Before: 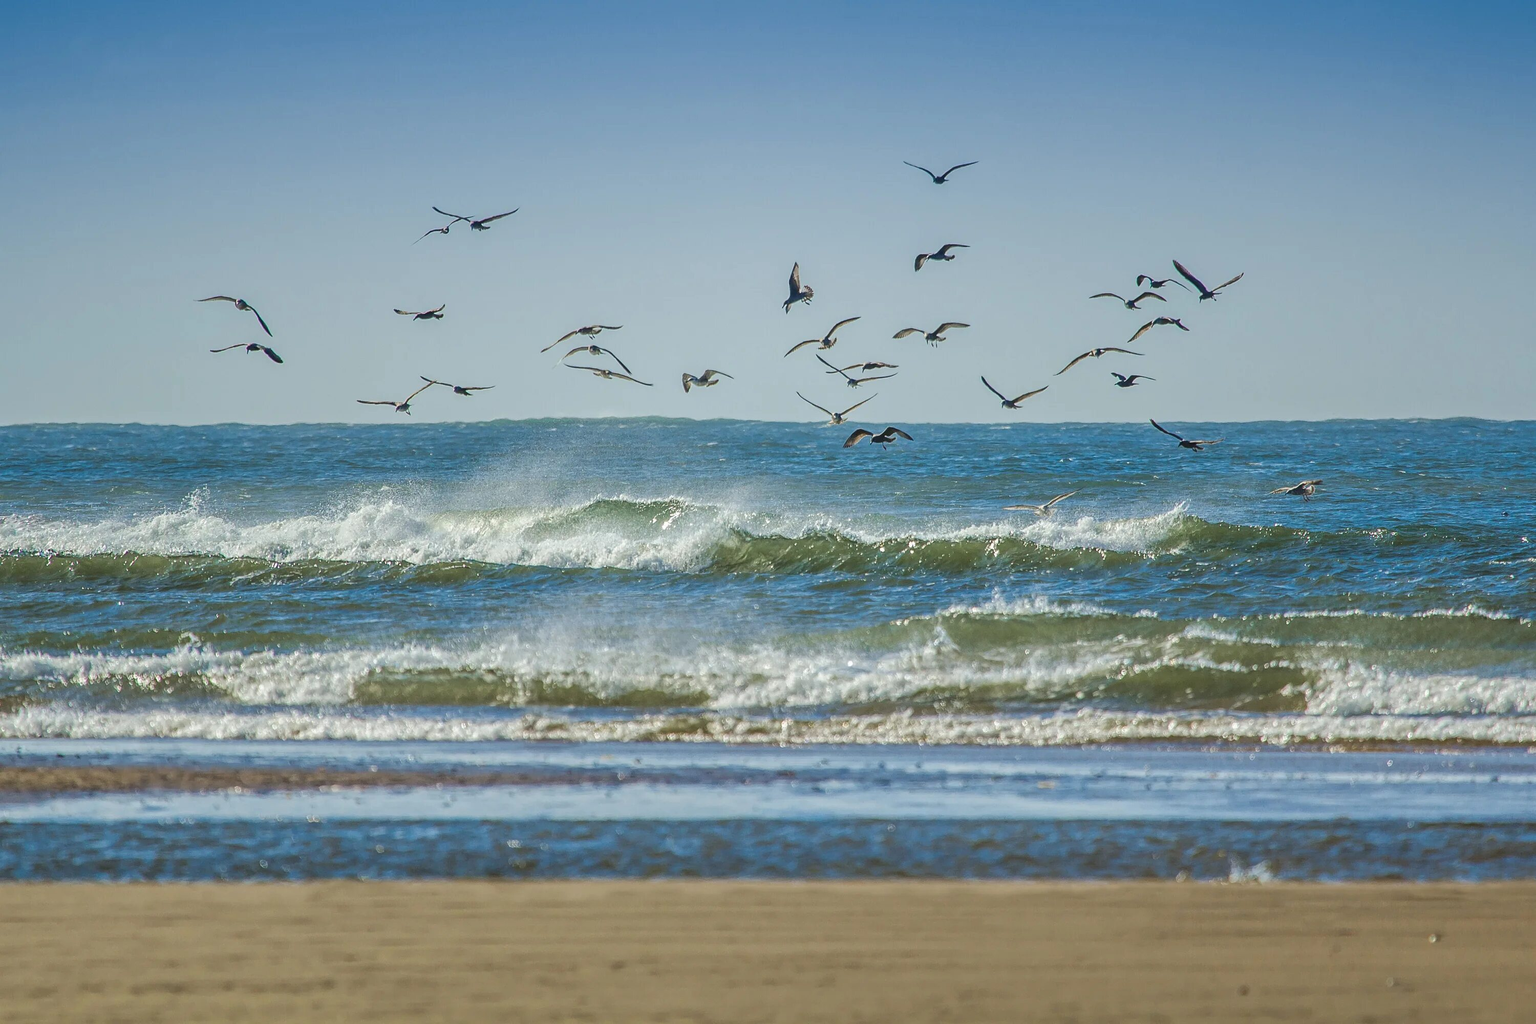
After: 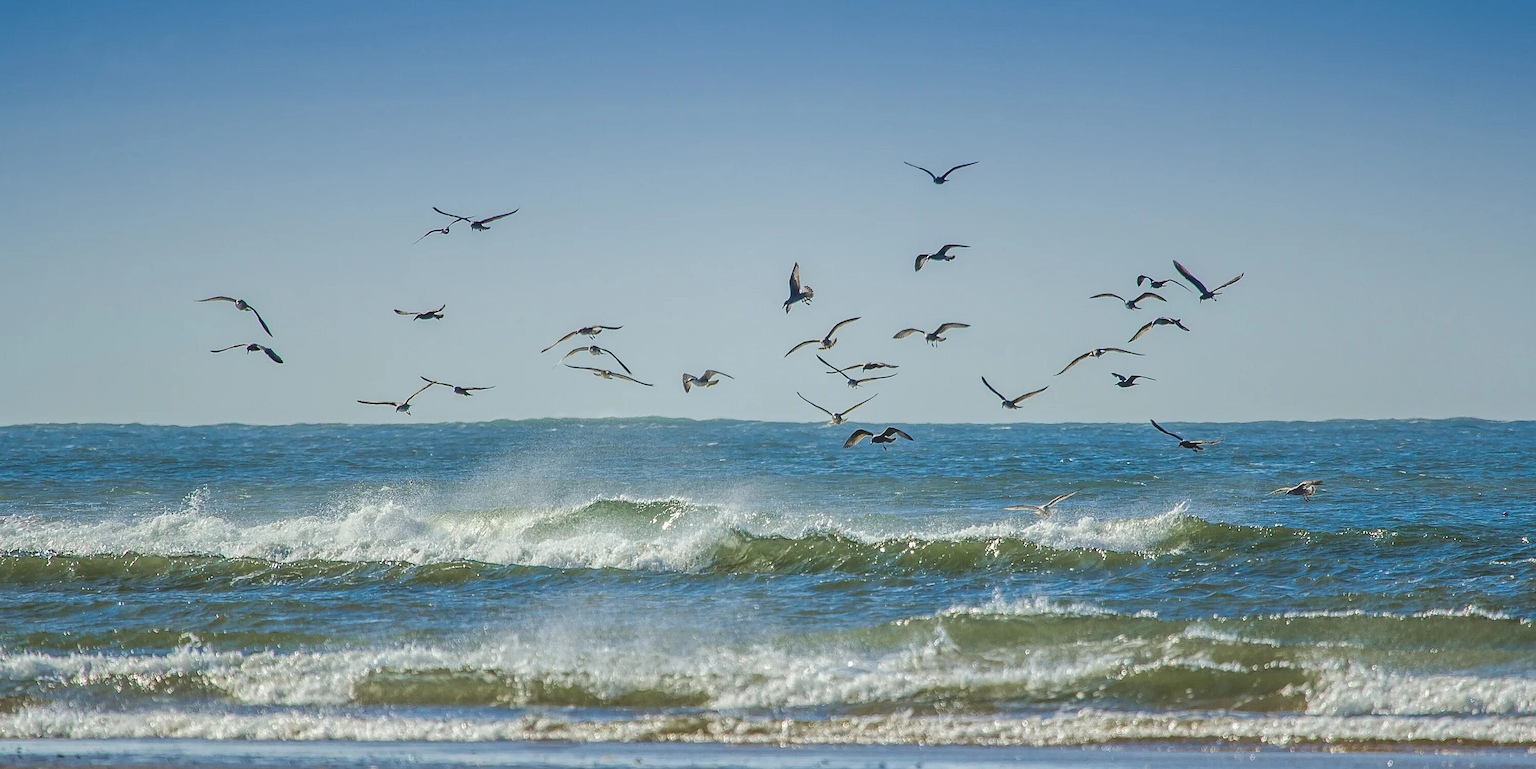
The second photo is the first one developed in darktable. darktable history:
sharpen: radius 1.22, amount 0.303, threshold 0.192
crop: bottom 24.895%
local contrast: mode bilateral grid, contrast 99, coarseness 100, detail 93%, midtone range 0.2
